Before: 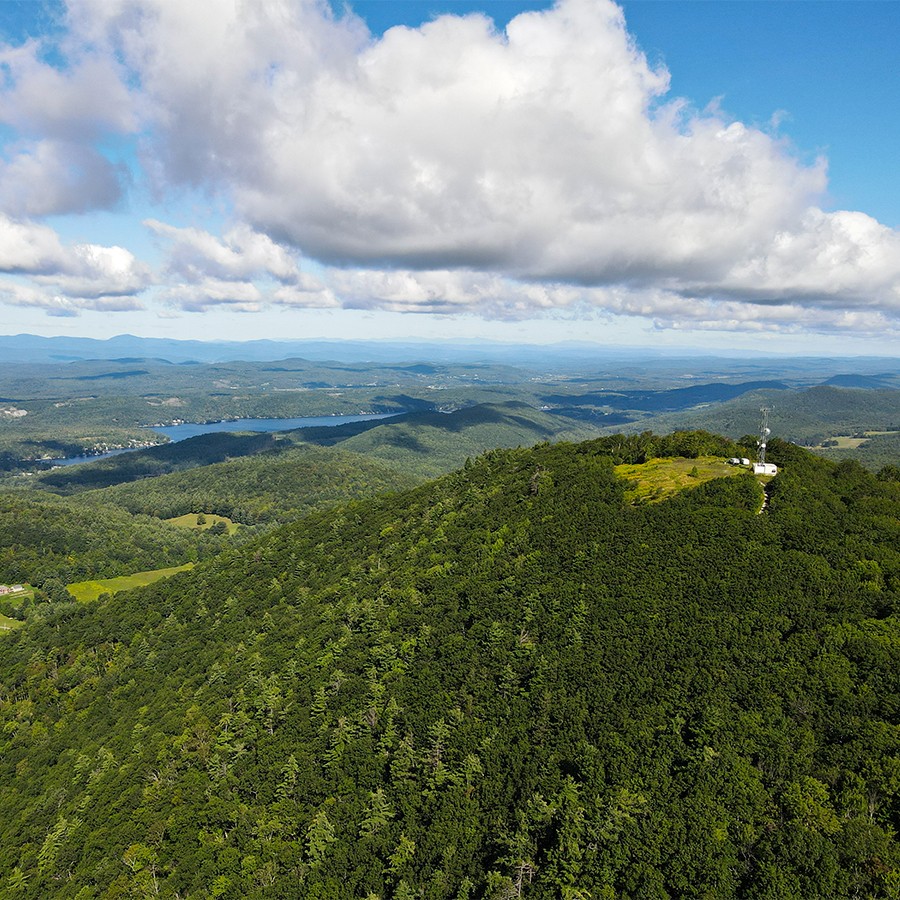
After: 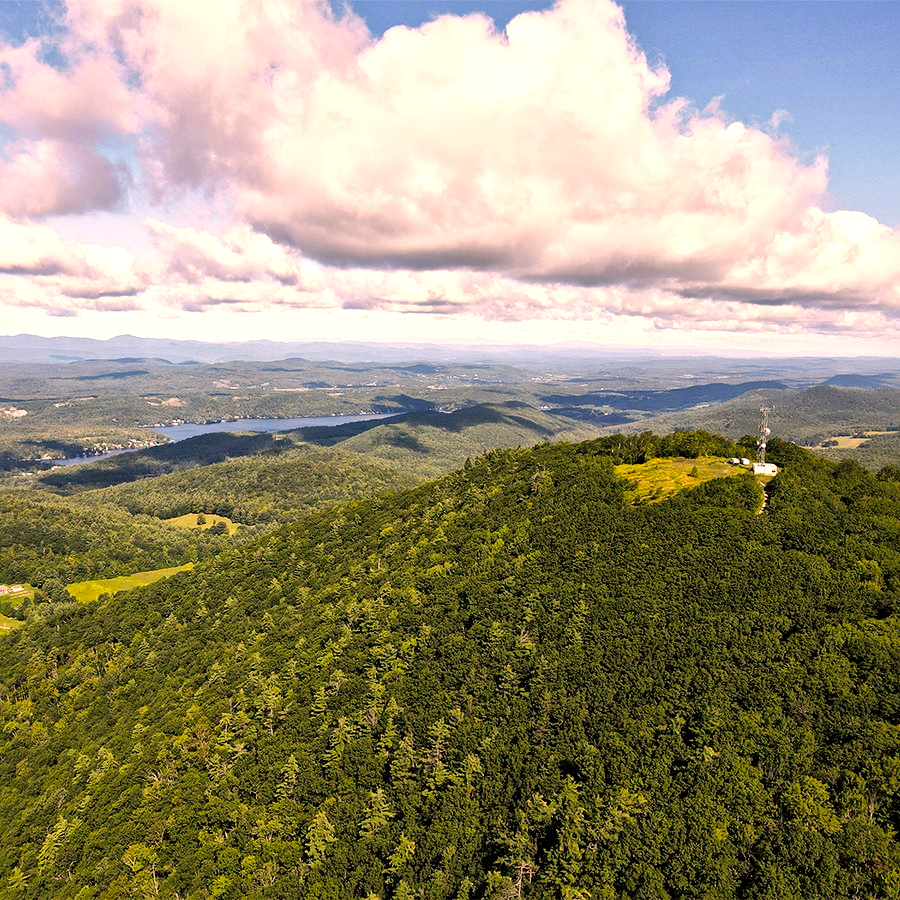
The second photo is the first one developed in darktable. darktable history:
color correction: highlights a* 17.88, highlights b* 18.79
exposure: black level correction 0.001, exposure 0.5 EV, compensate exposure bias true, compensate highlight preservation false
local contrast: mode bilateral grid, contrast 20, coarseness 20, detail 150%, midtone range 0.2
